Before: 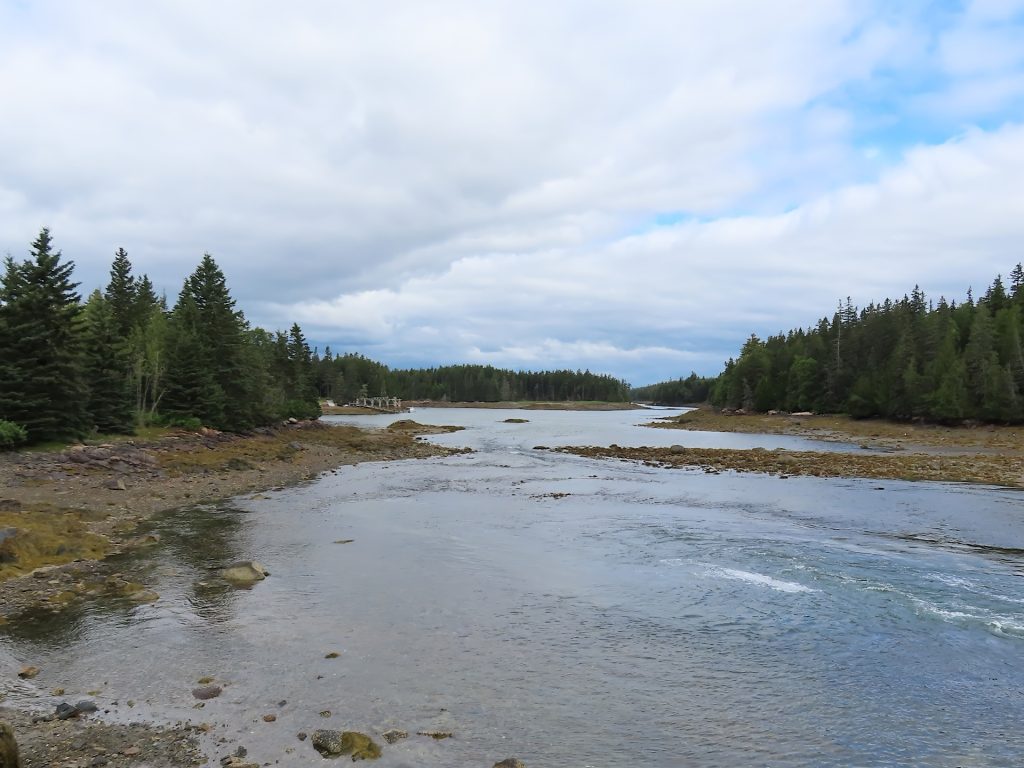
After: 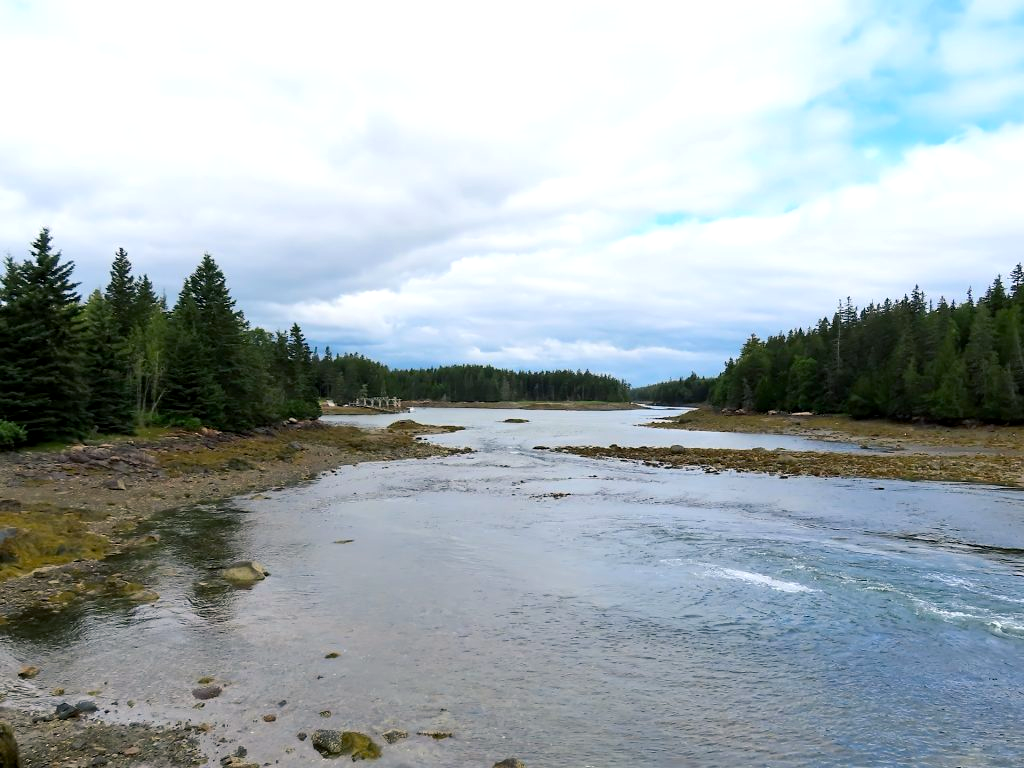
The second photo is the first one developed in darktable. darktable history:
color balance rgb: shadows lift › chroma 2%, shadows lift › hue 217.2°, power › hue 60°, highlights gain › chroma 1%, highlights gain › hue 69.6°, global offset › luminance -0.5%, perceptual saturation grading › global saturation 15%, global vibrance 15%
tone equalizer: -8 EV -0.417 EV, -7 EV -0.389 EV, -6 EV -0.333 EV, -5 EV -0.222 EV, -3 EV 0.222 EV, -2 EV 0.333 EV, -1 EV 0.389 EV, +0 EV 0.417 EV, edges refinement/feathering 500, mask exposure compensation -1.57 EV, preserve details no
